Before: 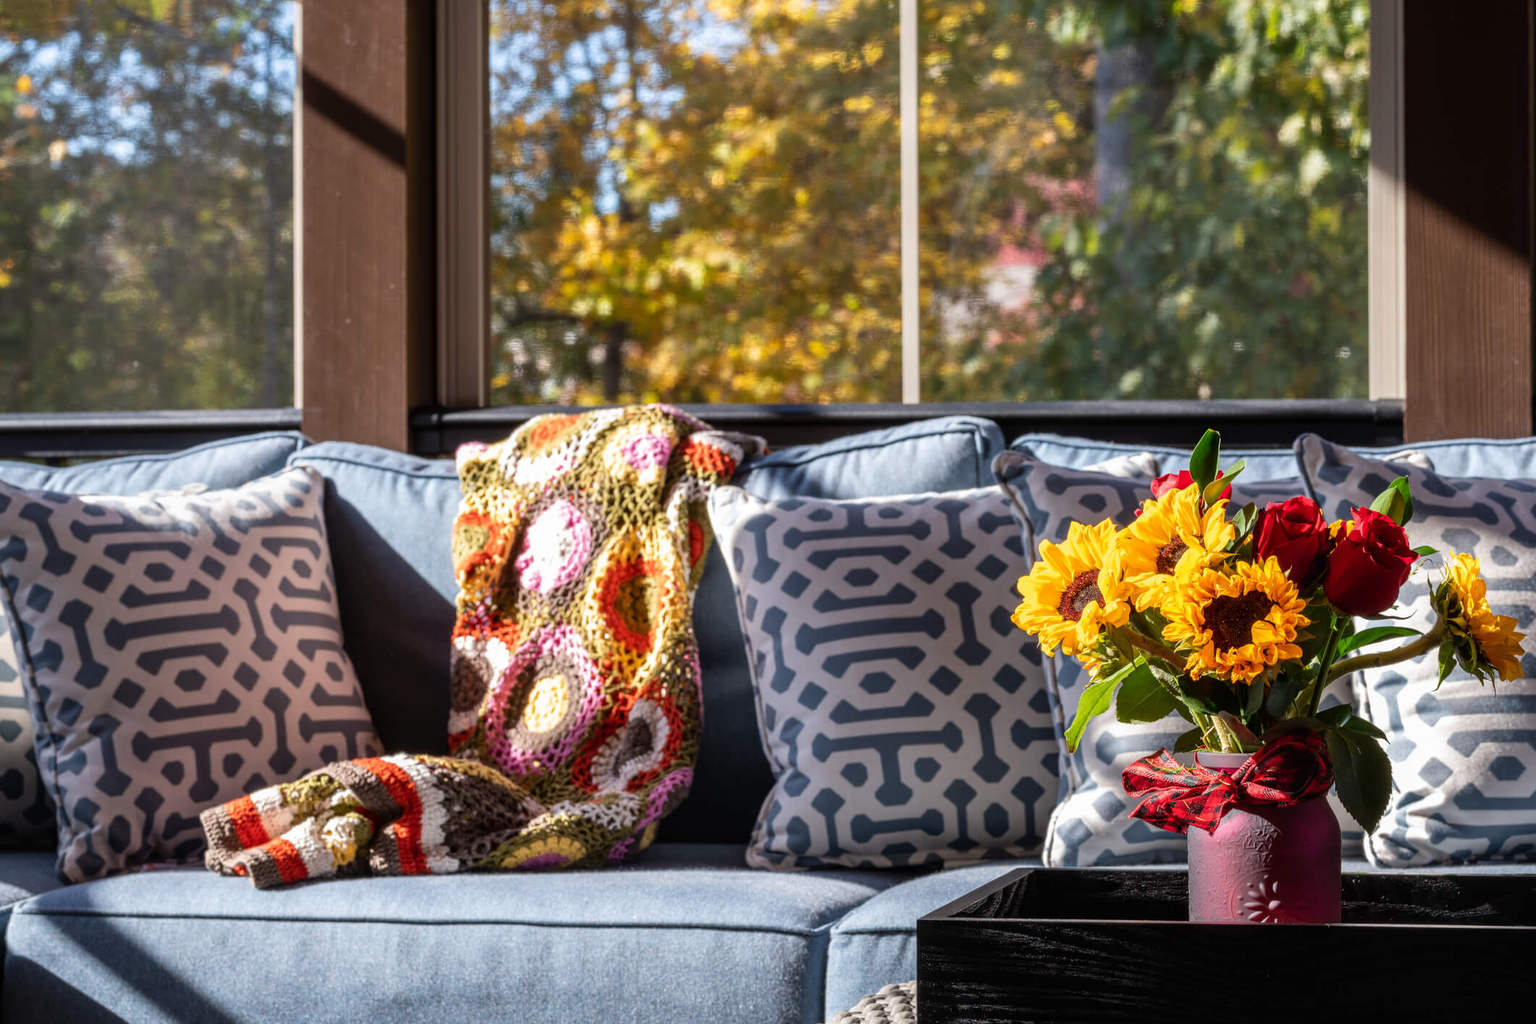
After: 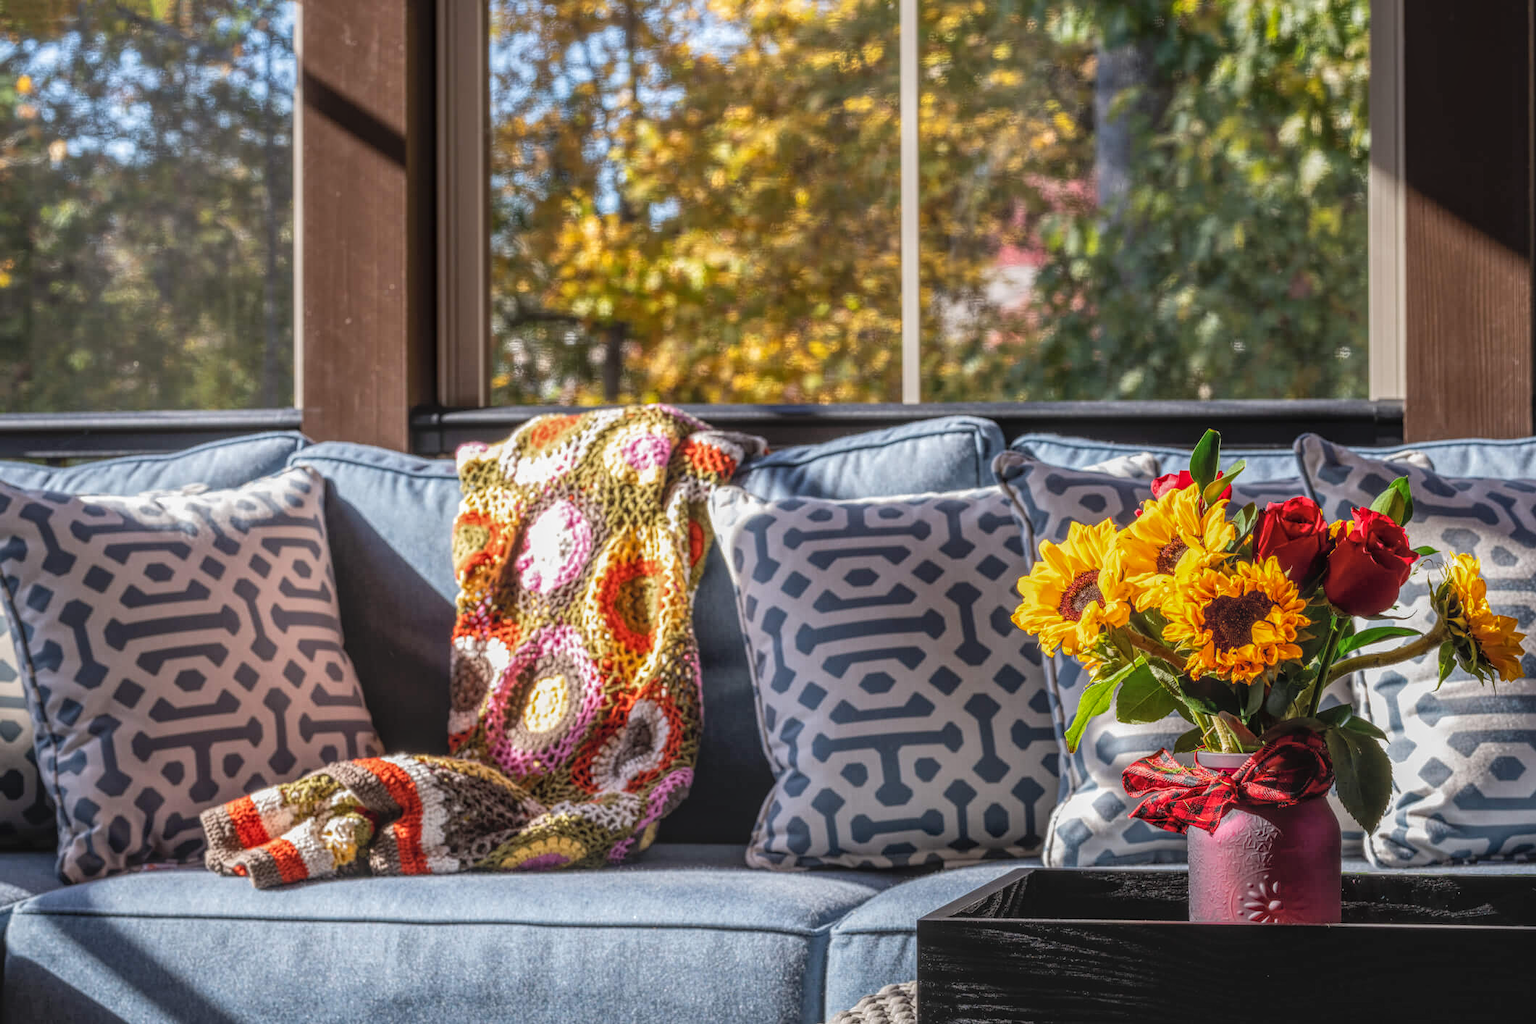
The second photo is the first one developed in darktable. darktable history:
shadows and highlights: shadows 24.89, highlights -25.06
local contrast: highlights 66%, shadows 34%, detail 167%, midtone range 0.2
